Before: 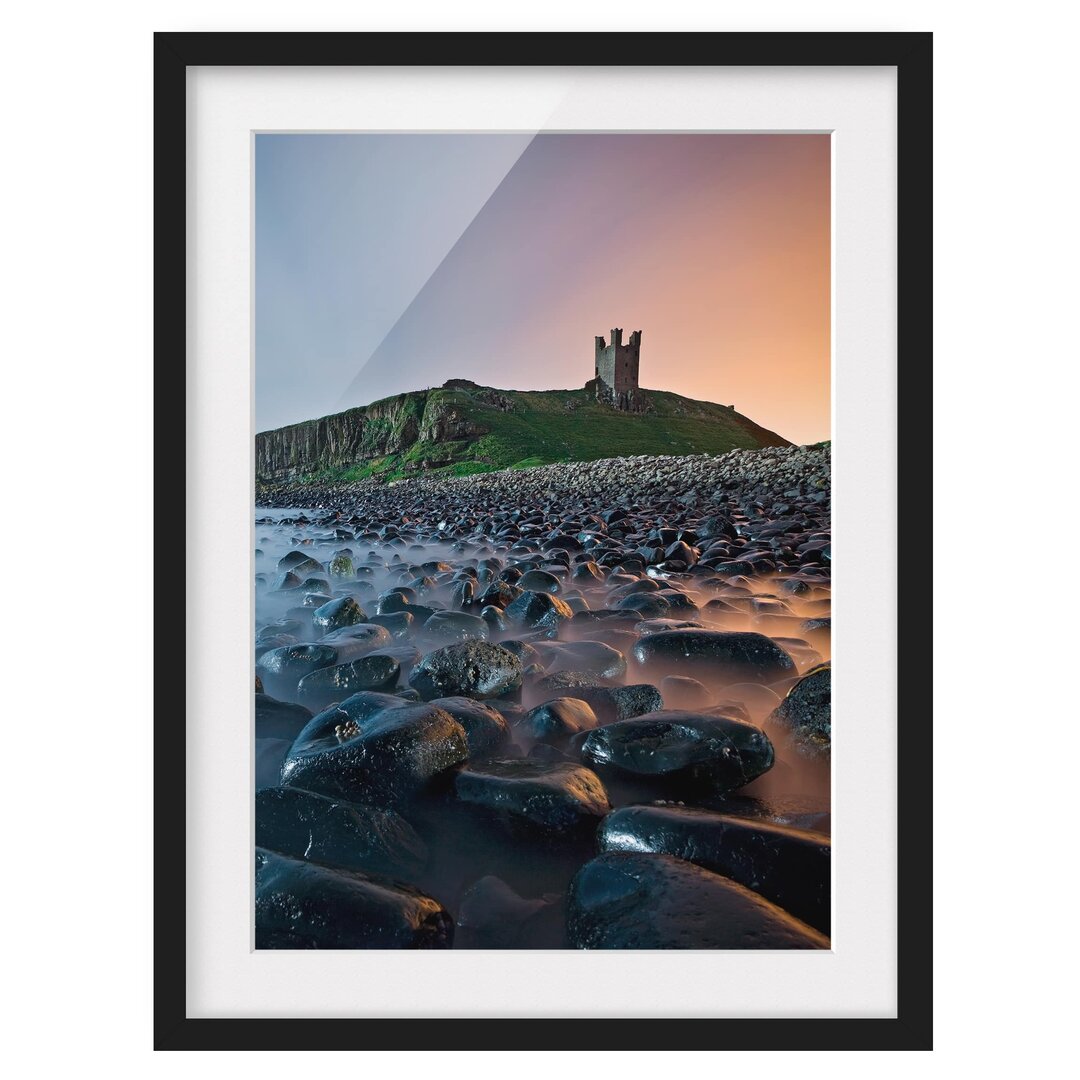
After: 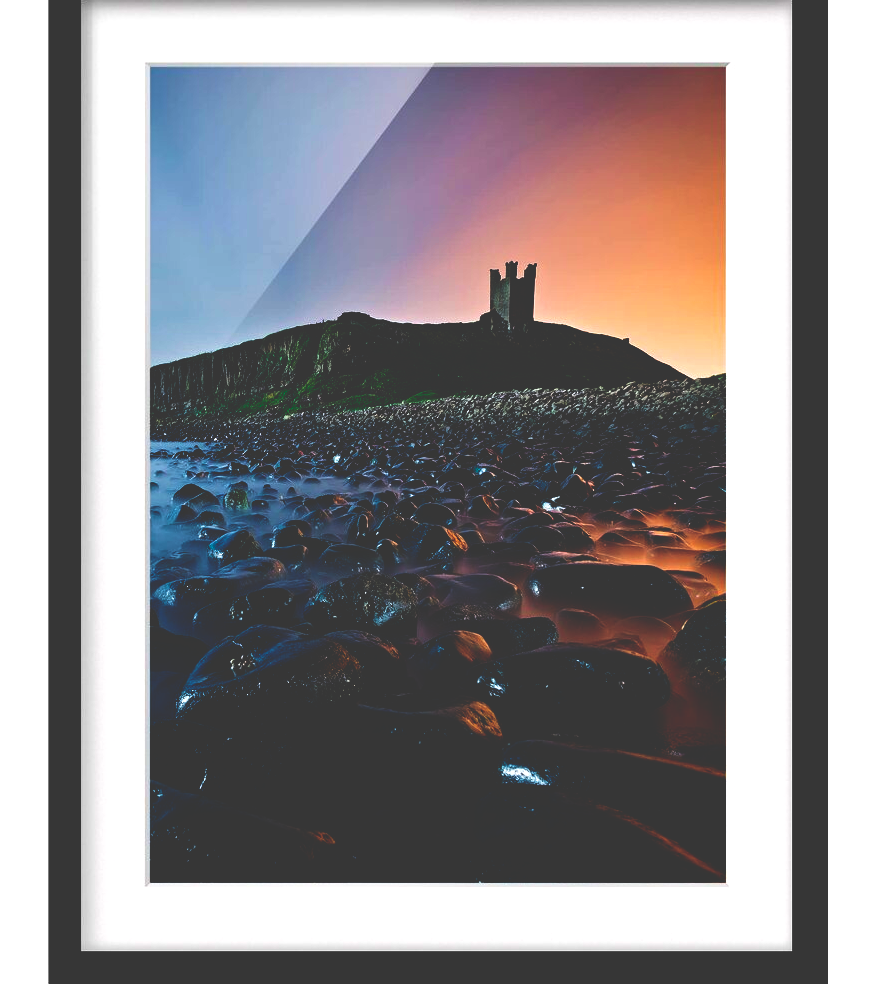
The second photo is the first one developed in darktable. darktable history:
base curve: curves: ch0 [(0, 0.036) (0.083, 0.04) (0.804, 1)], preserve colors none
crop: left 9.807%, top 6.259%, right 7.334%, bottom 2.177%
velvia: on, module defaults
